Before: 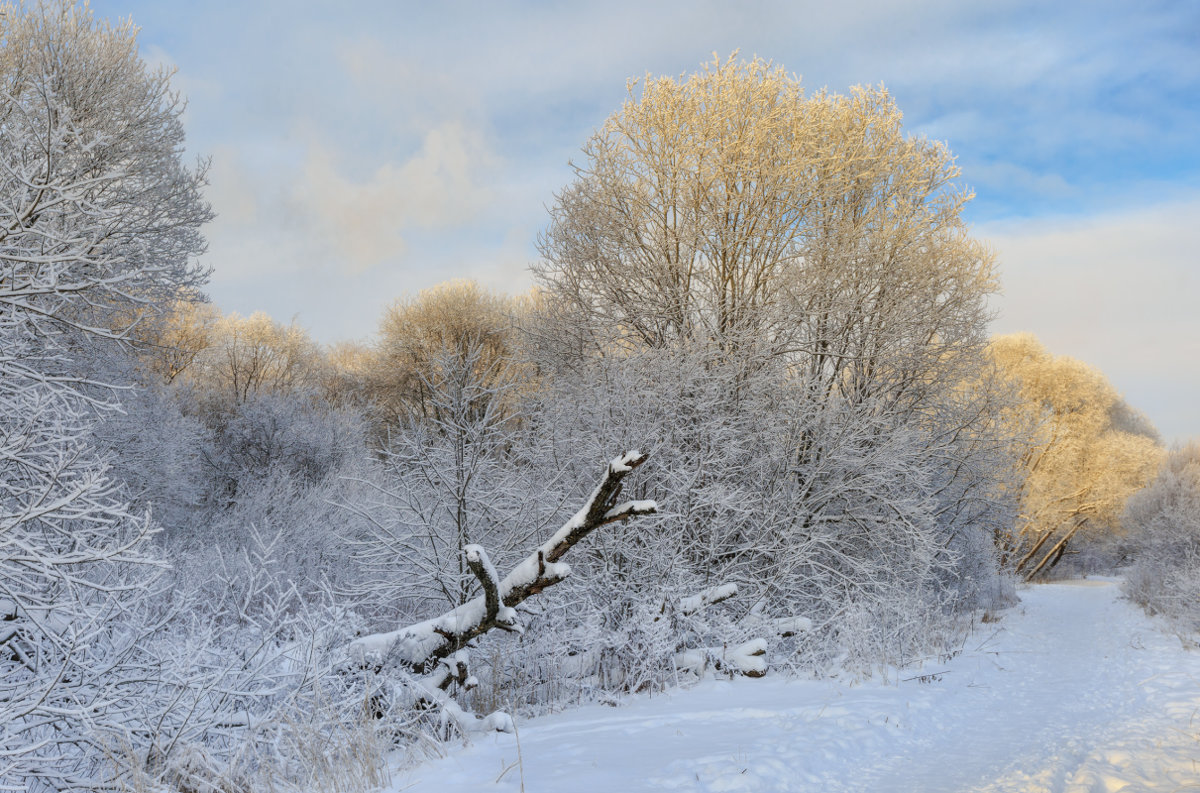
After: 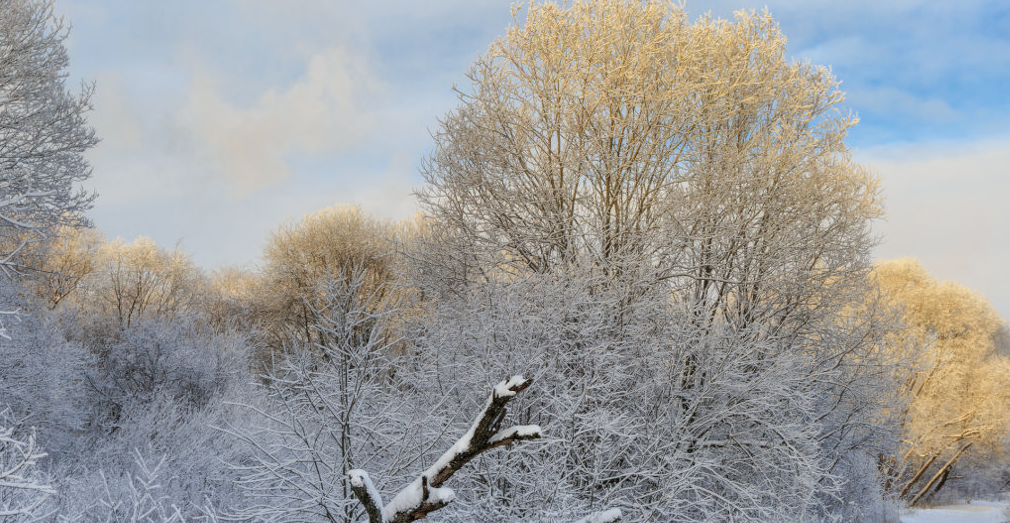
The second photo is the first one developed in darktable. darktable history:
crop and rotate: left 9.691%, top 9.493%, right 6.125%, bottom 24.467%
